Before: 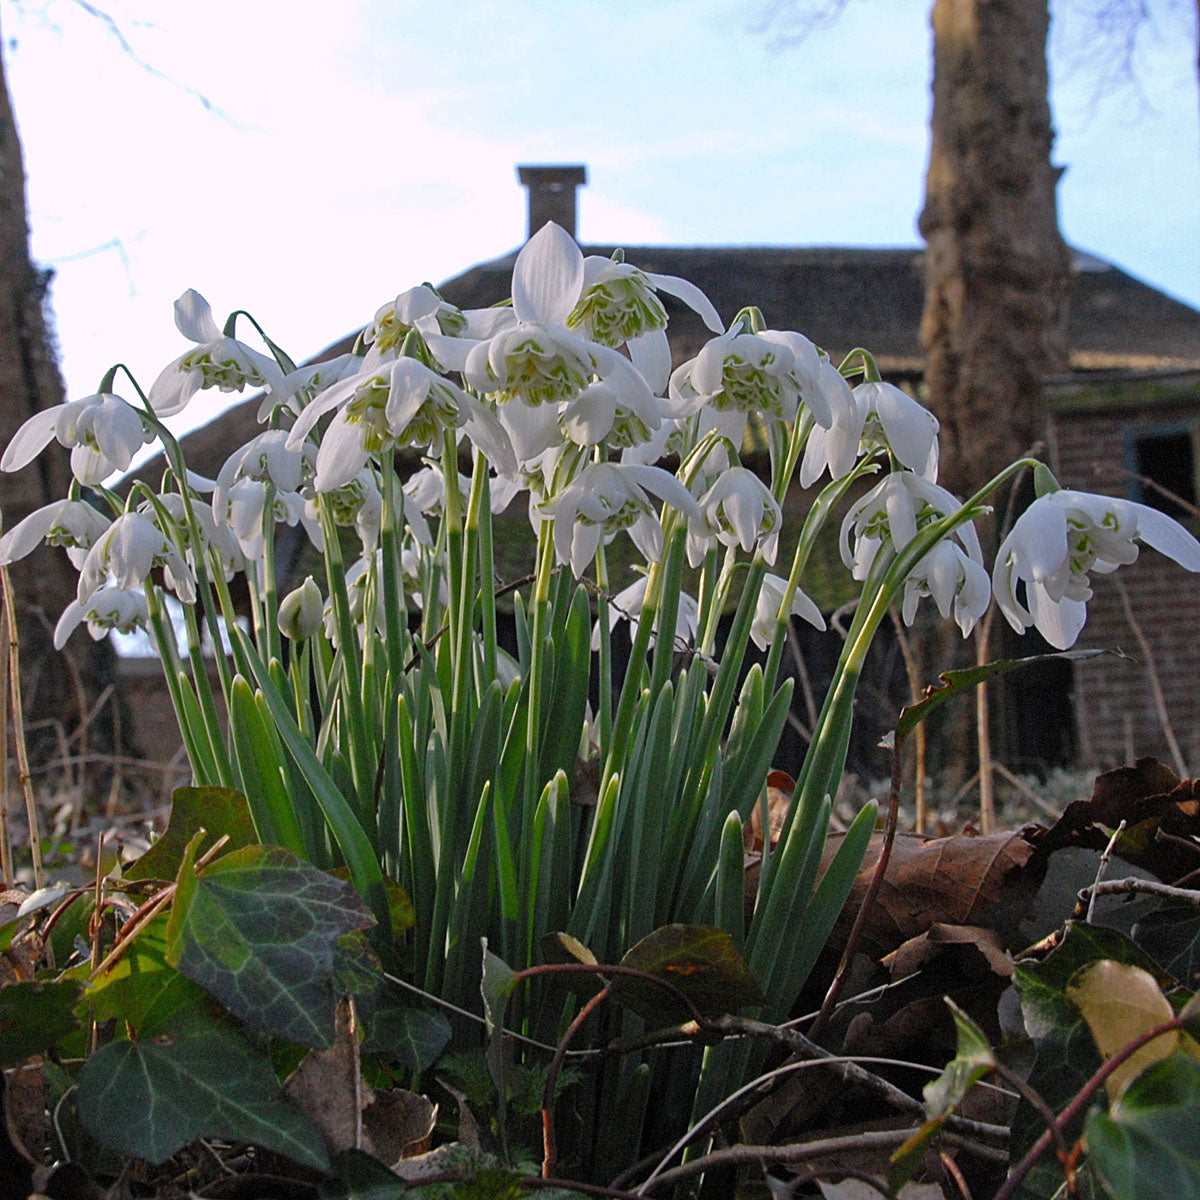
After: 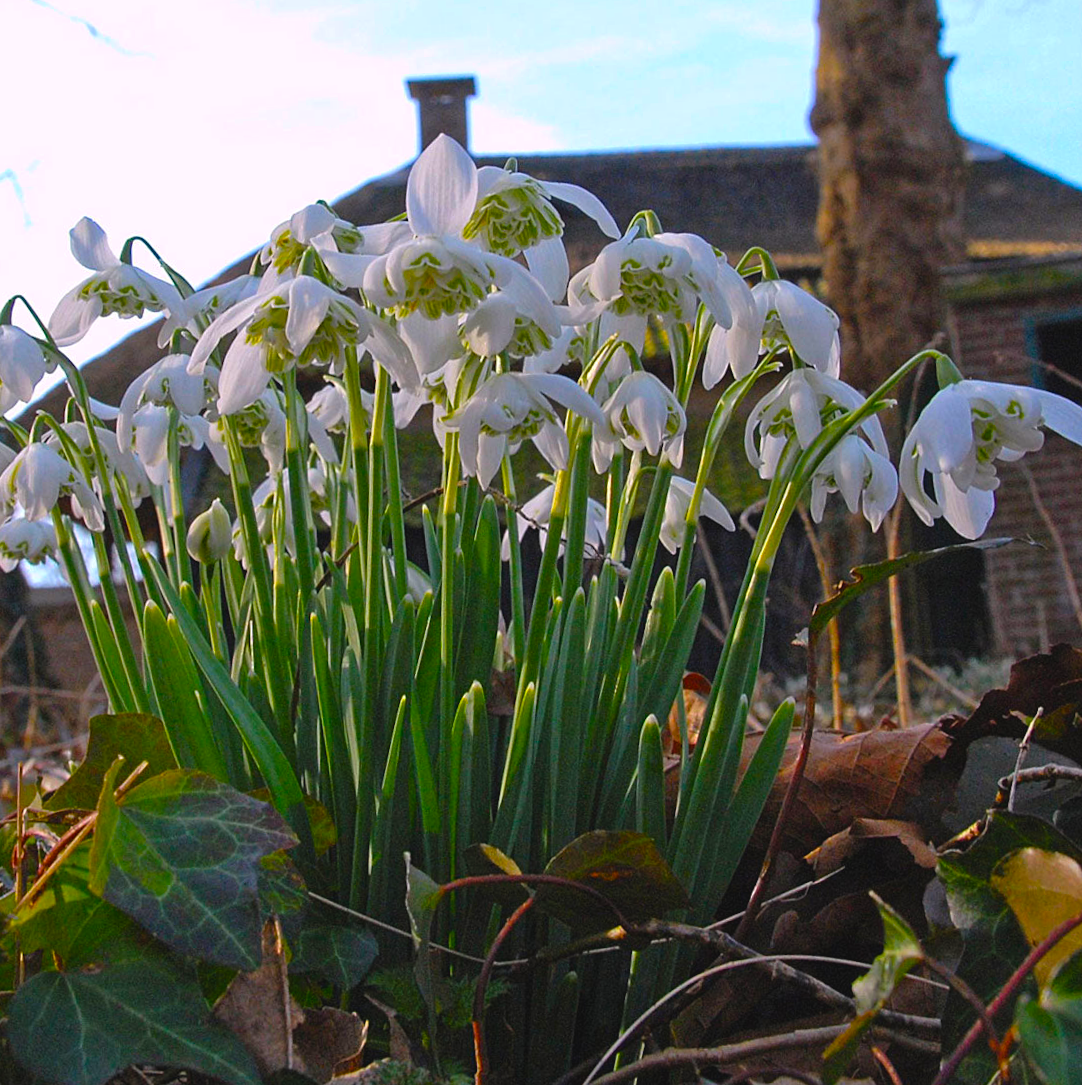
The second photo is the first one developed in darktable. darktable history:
crop and rotate: angle 2.49°, left 5.945%, top 5.708%
color balance rgb: global offset › luminance 0.493%, global offset › hue 58.66°, perceptual saturation grading › global saturation 25.412%, global vibrance 50.19%
